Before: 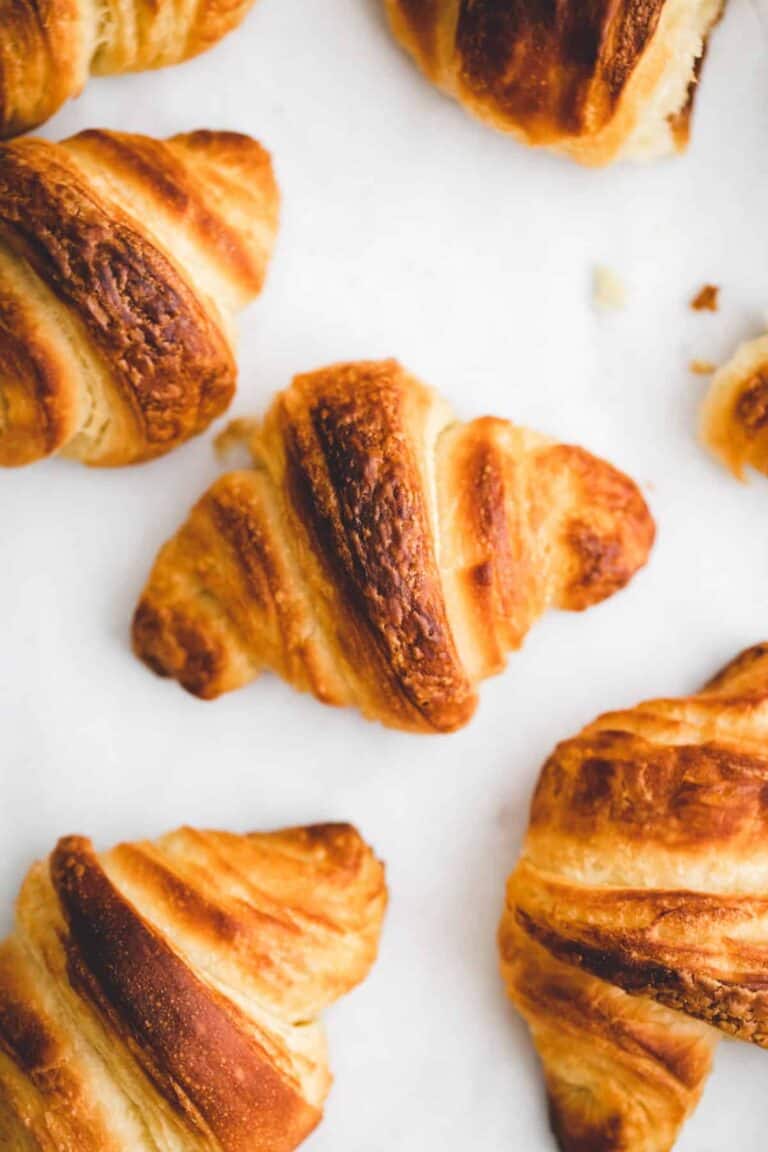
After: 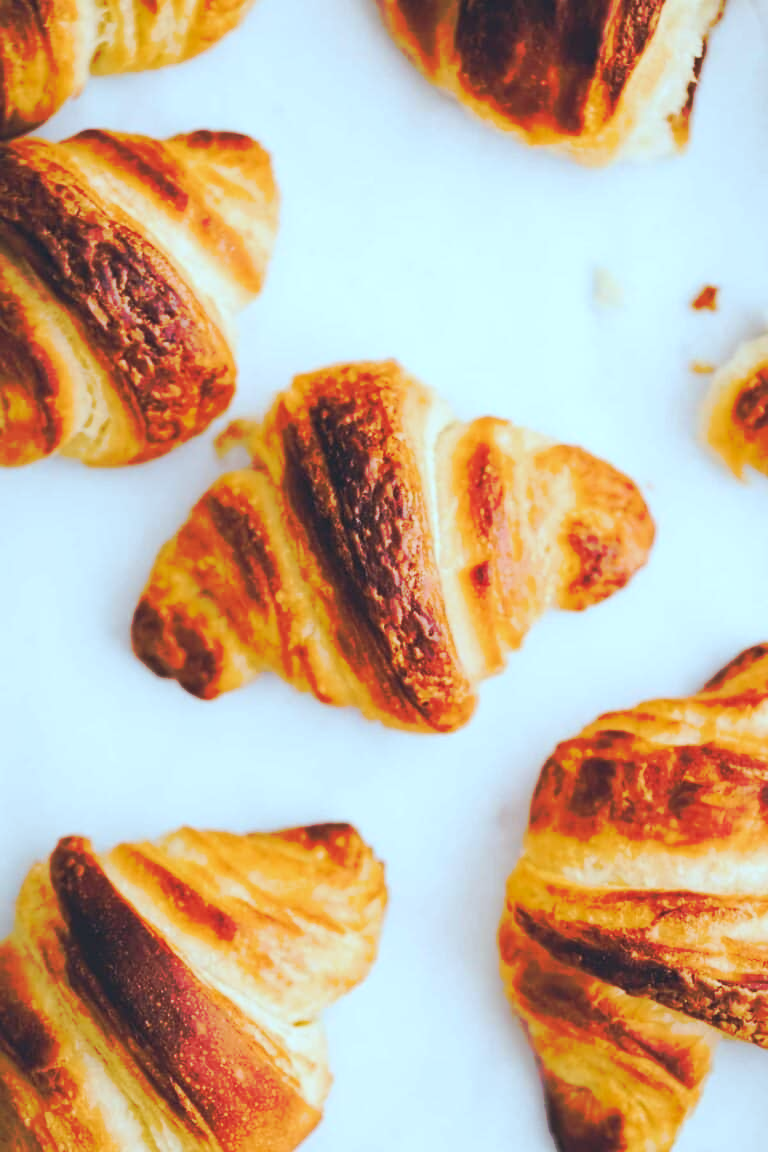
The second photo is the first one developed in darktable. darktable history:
color calibration: illuminant as shot in camera, x 0.358, y 0.373, temperature 4628.91 K
color balance: lift [1.003, 0.993, 1.001, 1.007], gamma [1.018, 1.072, 0.959, 0.928], gain [0.974, 0.873, 1.031, 1.127]
tone curve: curves: ch0 [(0, 0) (0.003, 0.003) (0.011, 0.011) (0.025, 0.024) (0.044, 0.043) (0.069, 0.067) (0.1, 0.096) (0.136, 0.131) (0.177, 0.171) (0.224, 0.217) (0.277, 0.267) (0.335, 0.324) (0.399, 0.385) (0.468, 0.452) (0.543, 0.632) (0.623, 0.697) (0.709, 0.766) (0.801, 0.839) (0.898, 0.917) (1, 1)], preserve colors none
